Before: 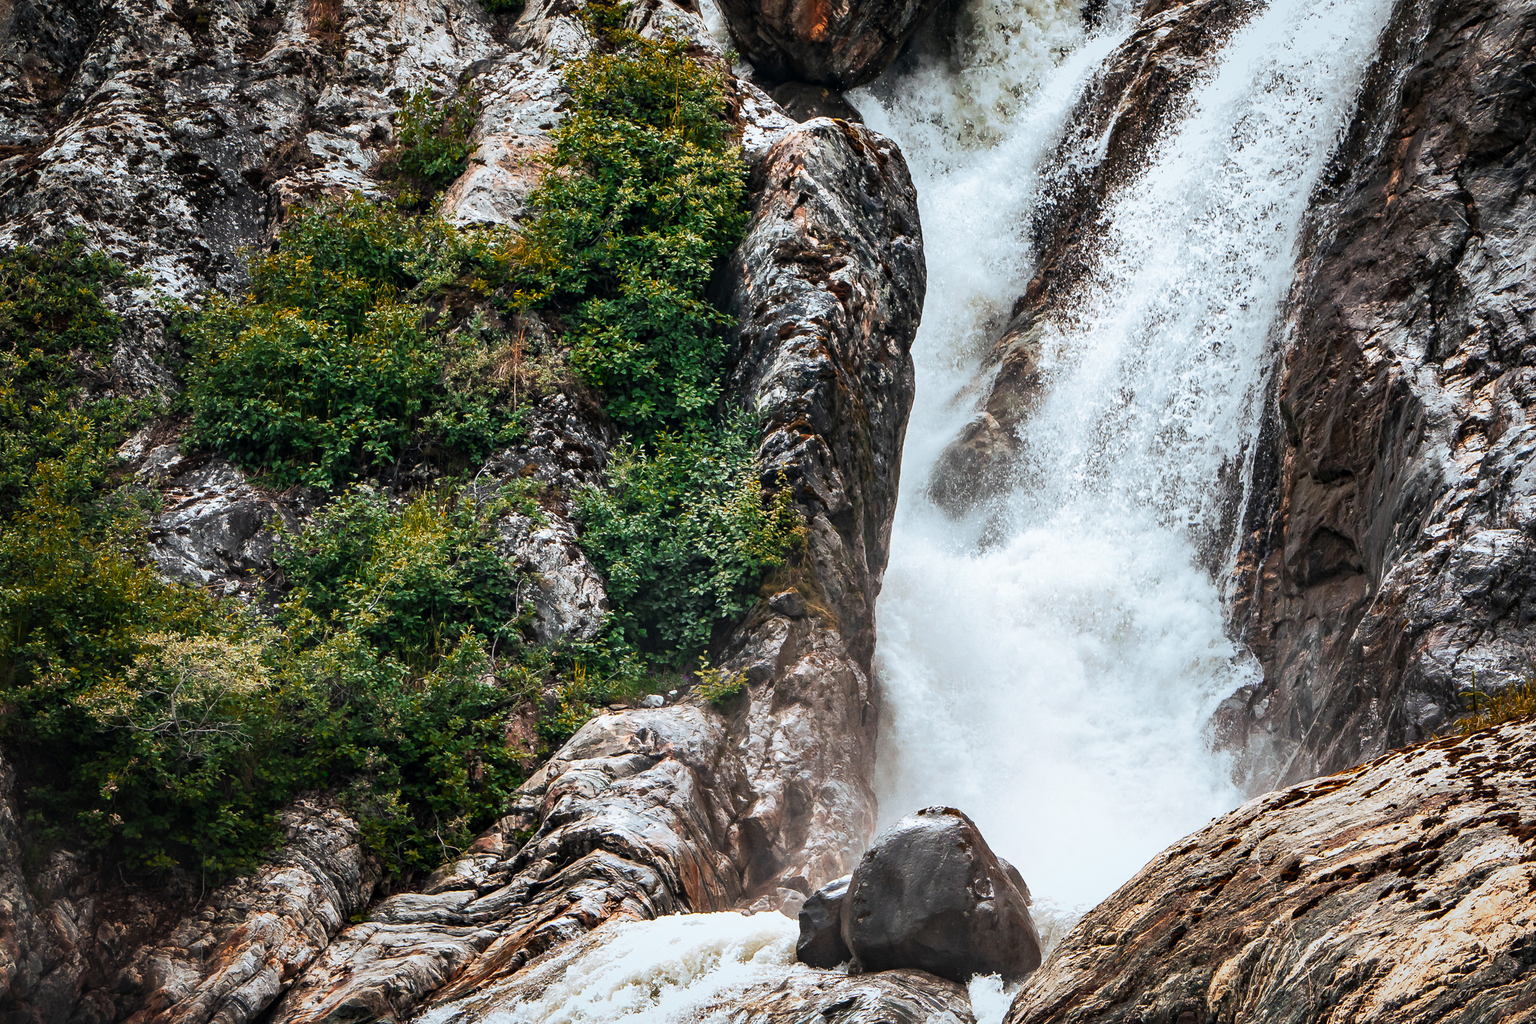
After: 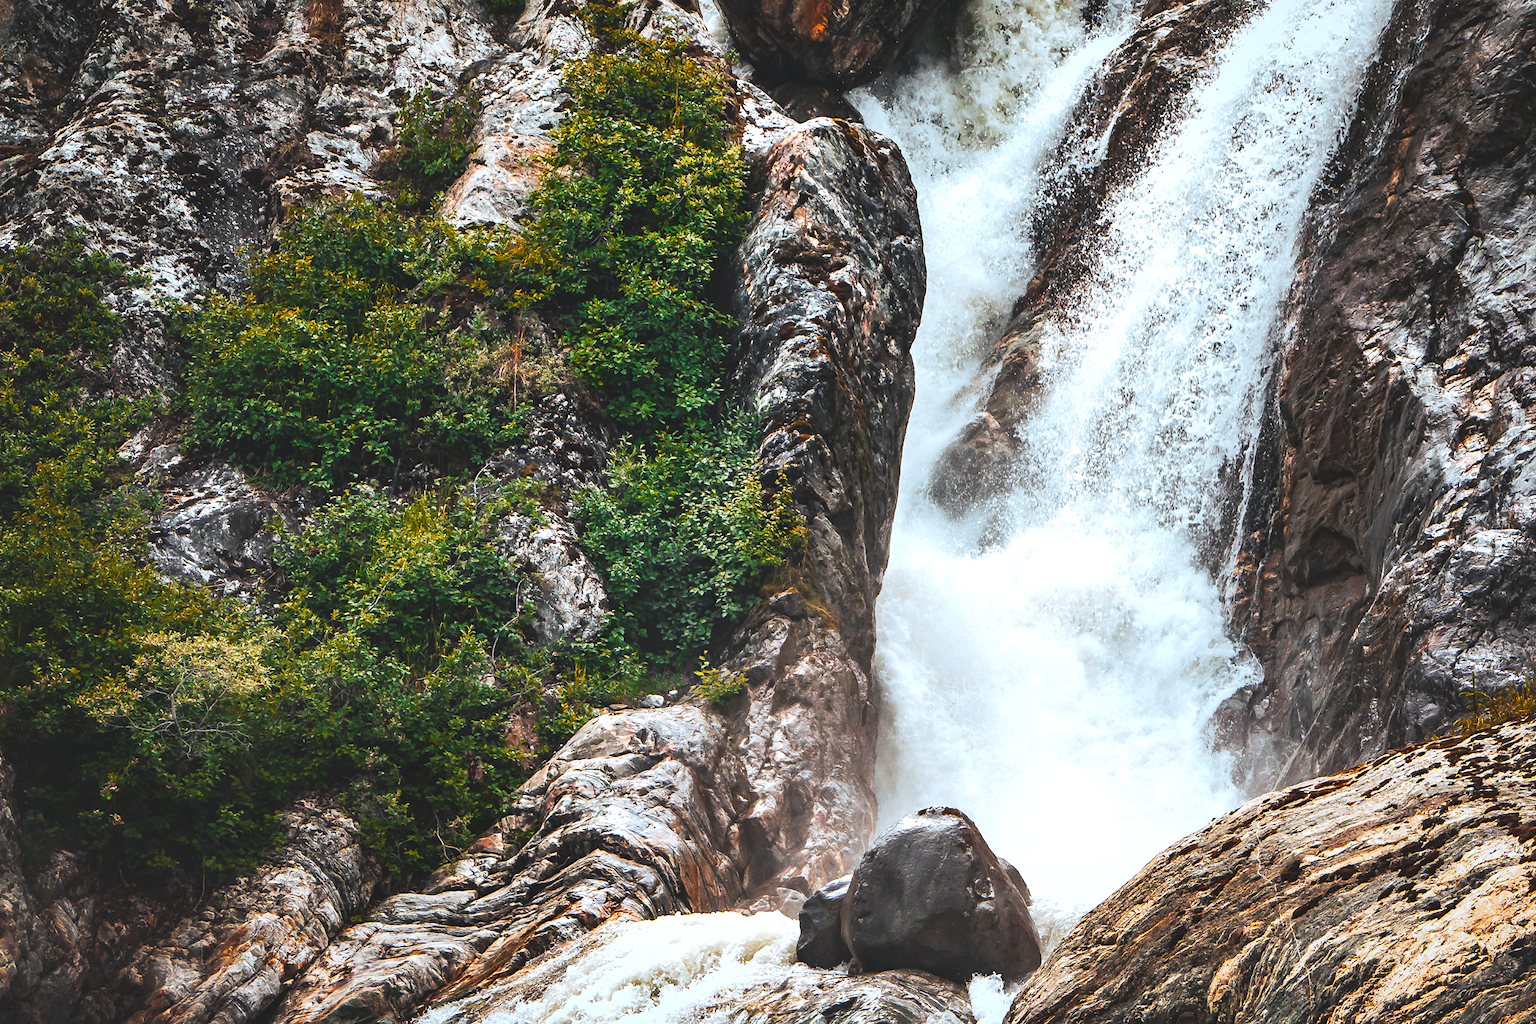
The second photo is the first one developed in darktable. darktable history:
color balance rgb: global offset › luminance 1.972%, perceptual saturation grading › global saturation 30.322%, perceptual brilliance grading › global brilliance 1.544%, perceptual brilliance grading › highlights -3.734%, contrast 15.352%
